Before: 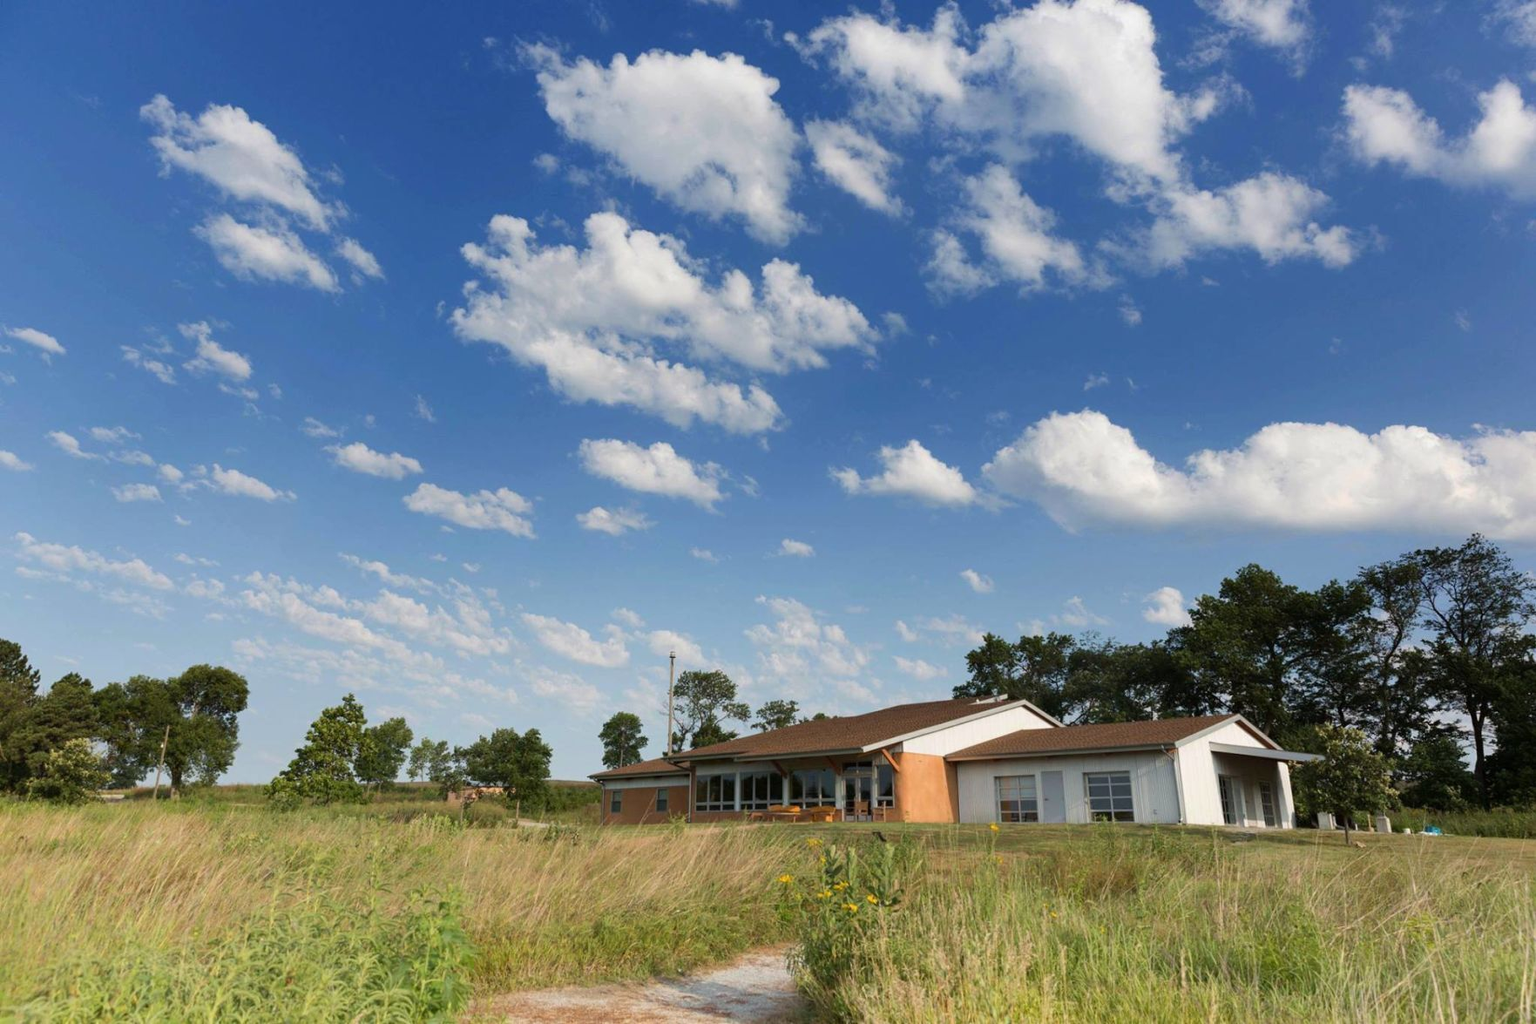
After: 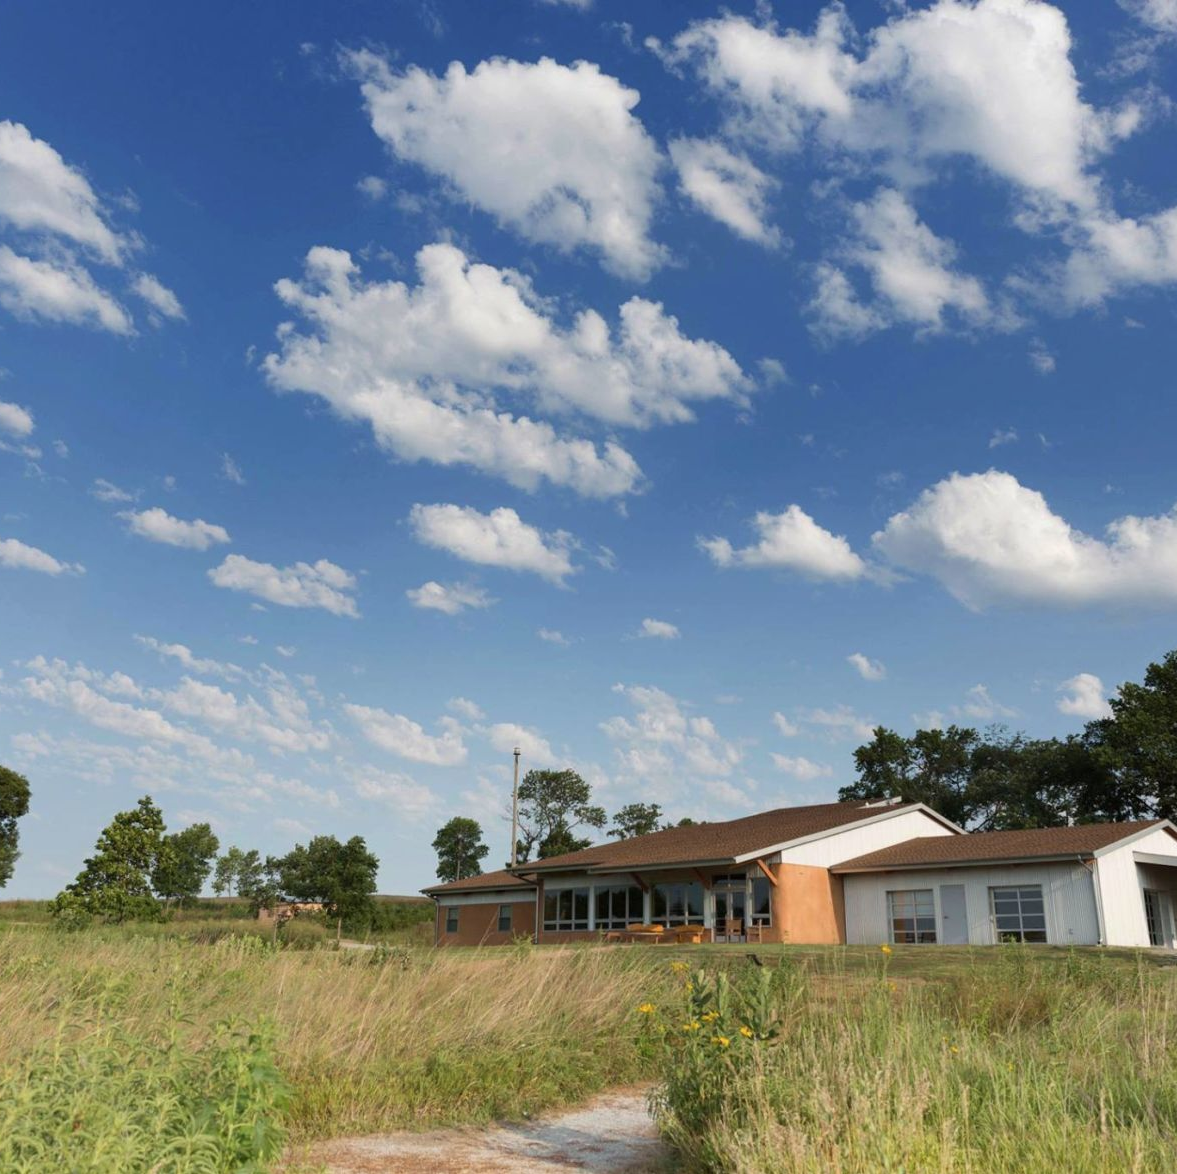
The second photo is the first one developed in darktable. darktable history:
contrast brightness saturation: saturation -0.069
crop and rotate: left 14.507%, right 18.703%
